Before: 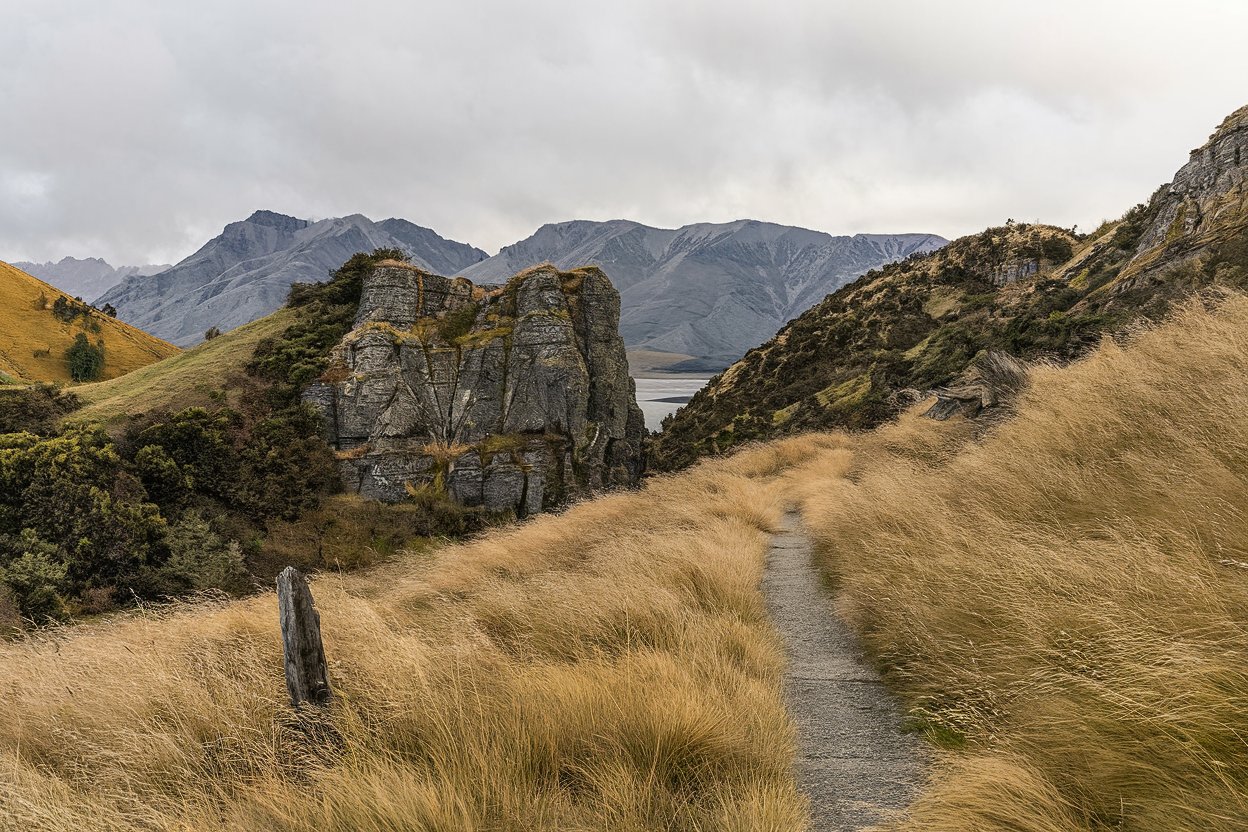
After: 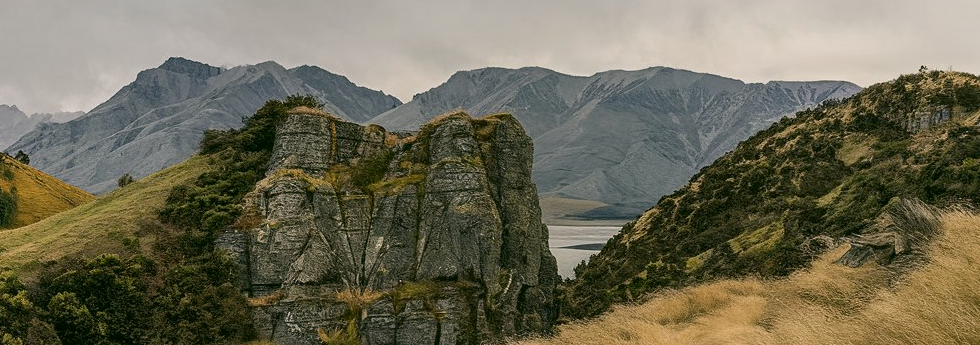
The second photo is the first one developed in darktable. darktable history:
graduated density: on, module defaults
crop: left 7.036%, top 18.398%, right 14.379%, bottom 40.043%
color correction: highlights a* 4.02, highlights b* 4.98, shadows a* -7.55, shadows b* 4.98
